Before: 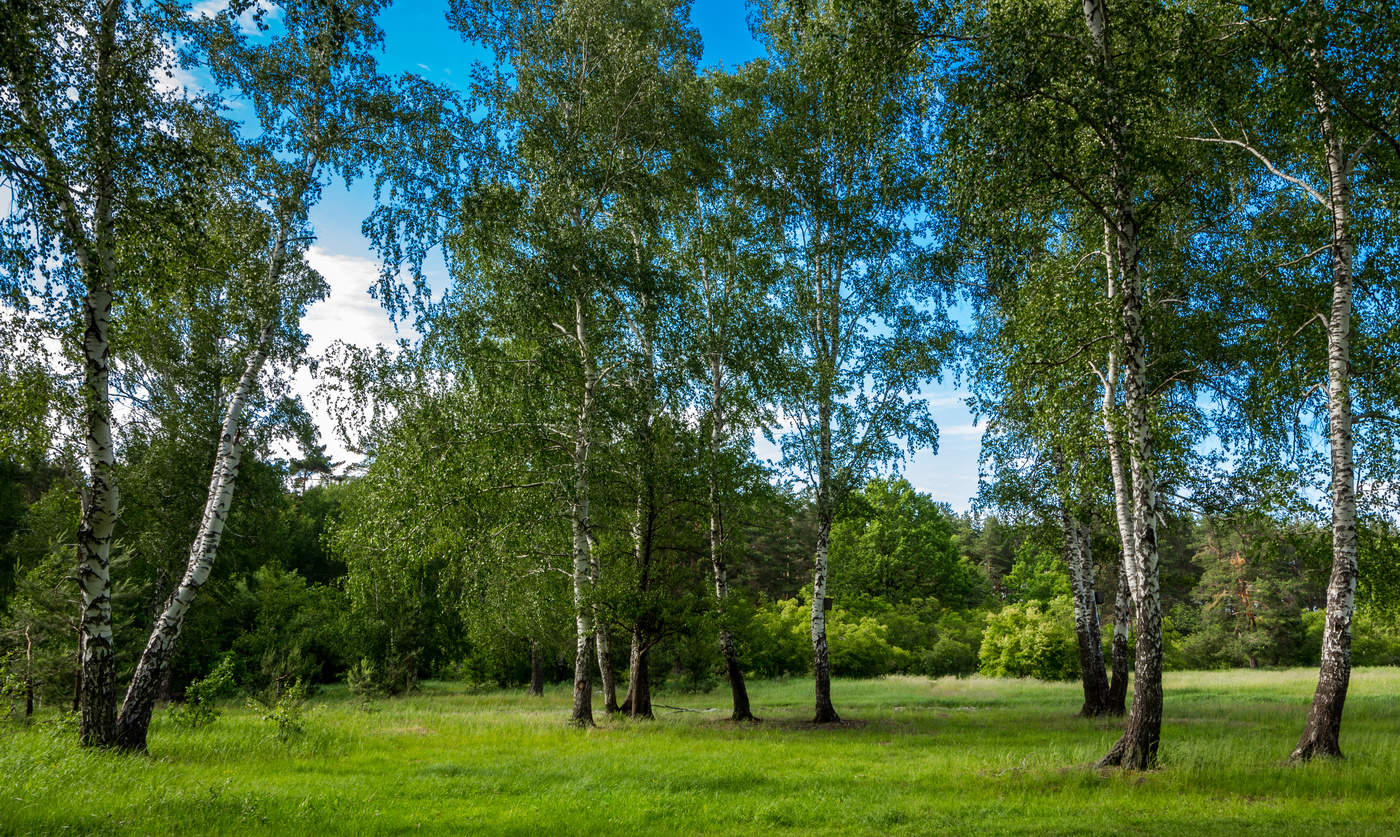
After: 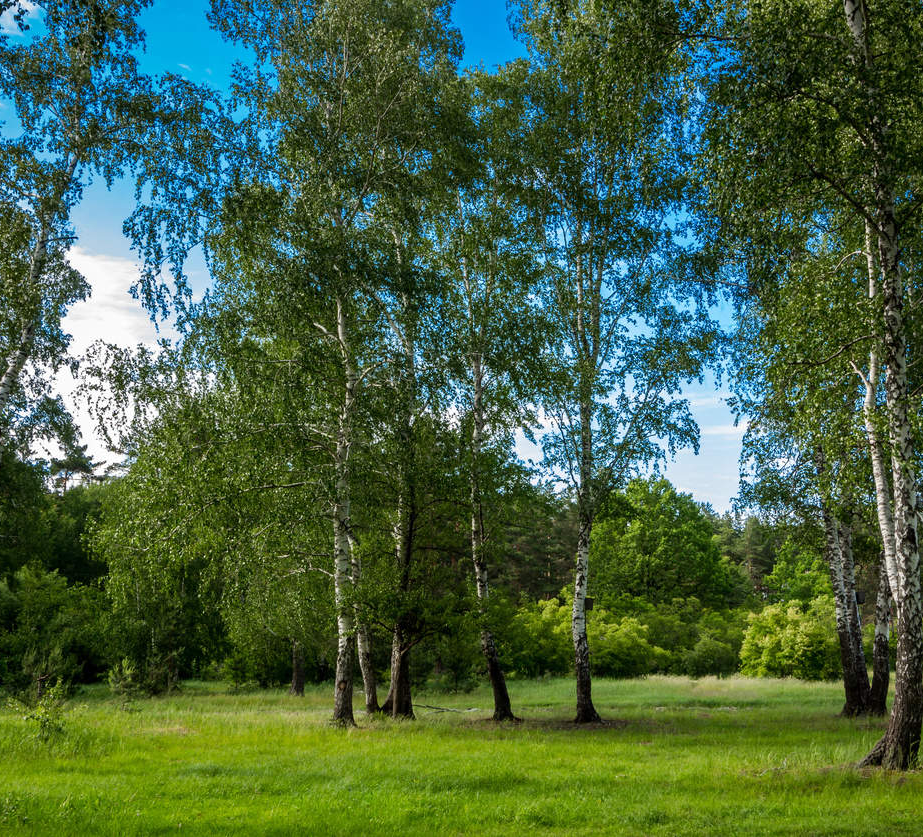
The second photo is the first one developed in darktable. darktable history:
crop: left 17.089%, right 16.92%
